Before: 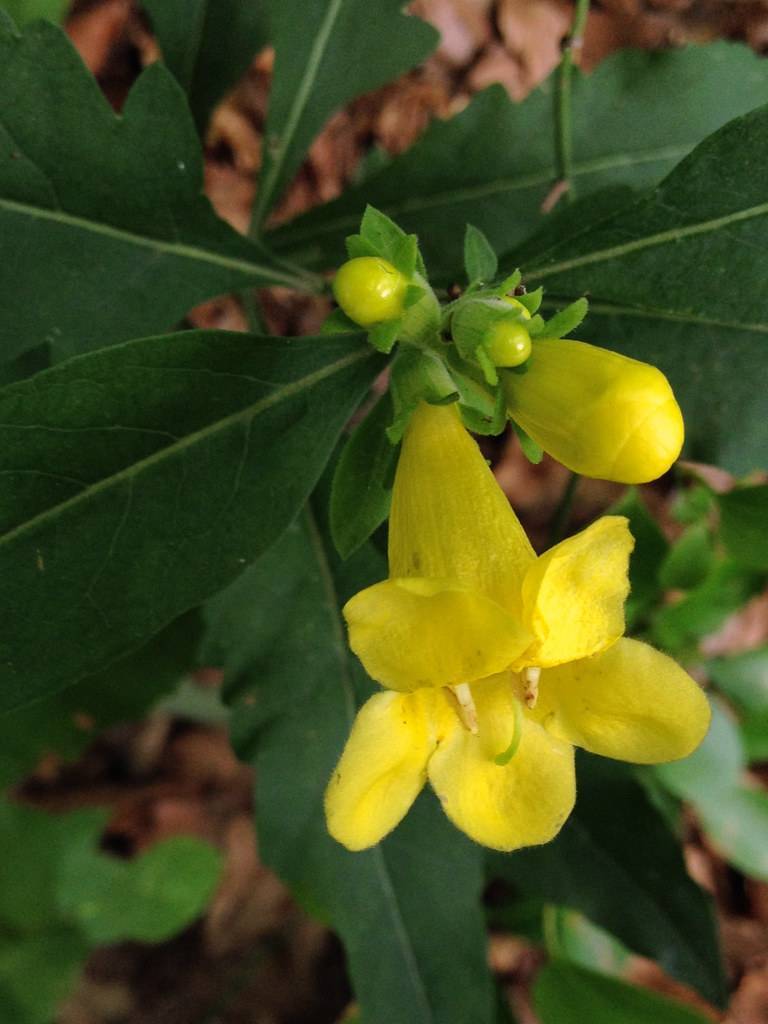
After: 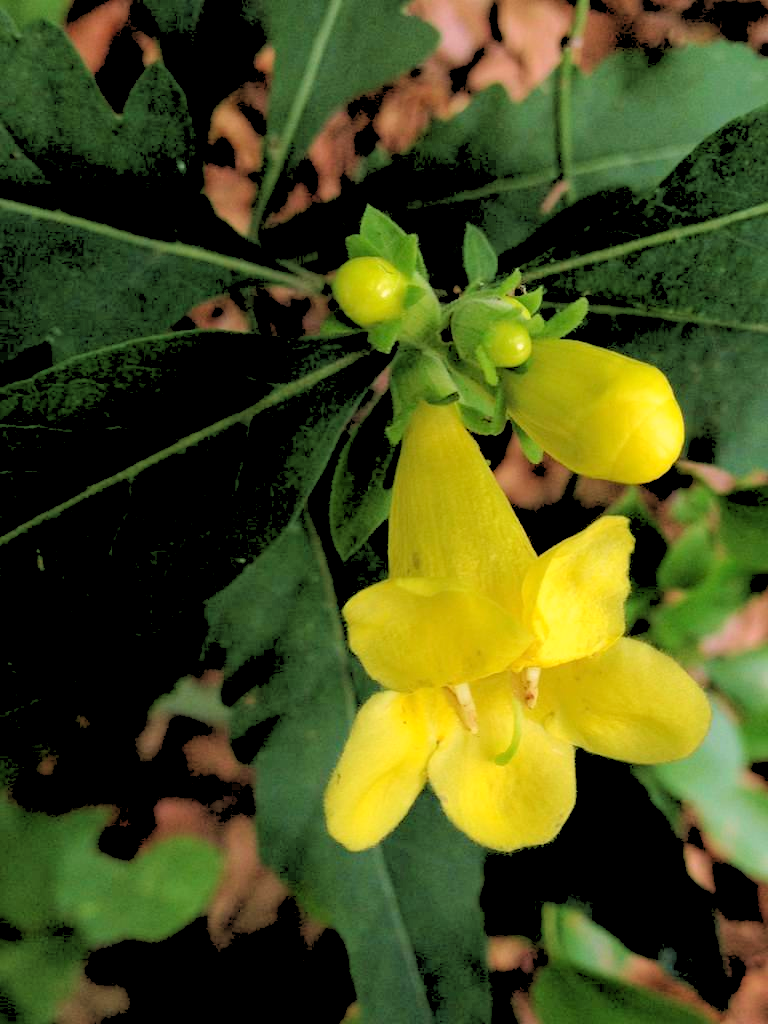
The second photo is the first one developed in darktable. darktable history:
rgb levels: levels [[0.027, 0.429, 0.996], [0, 0.5, 1], [0, 0.5, 1]]
exposure: exposure -0.01 EV, compensate highlight preservation false
velvia: on, module defaults
